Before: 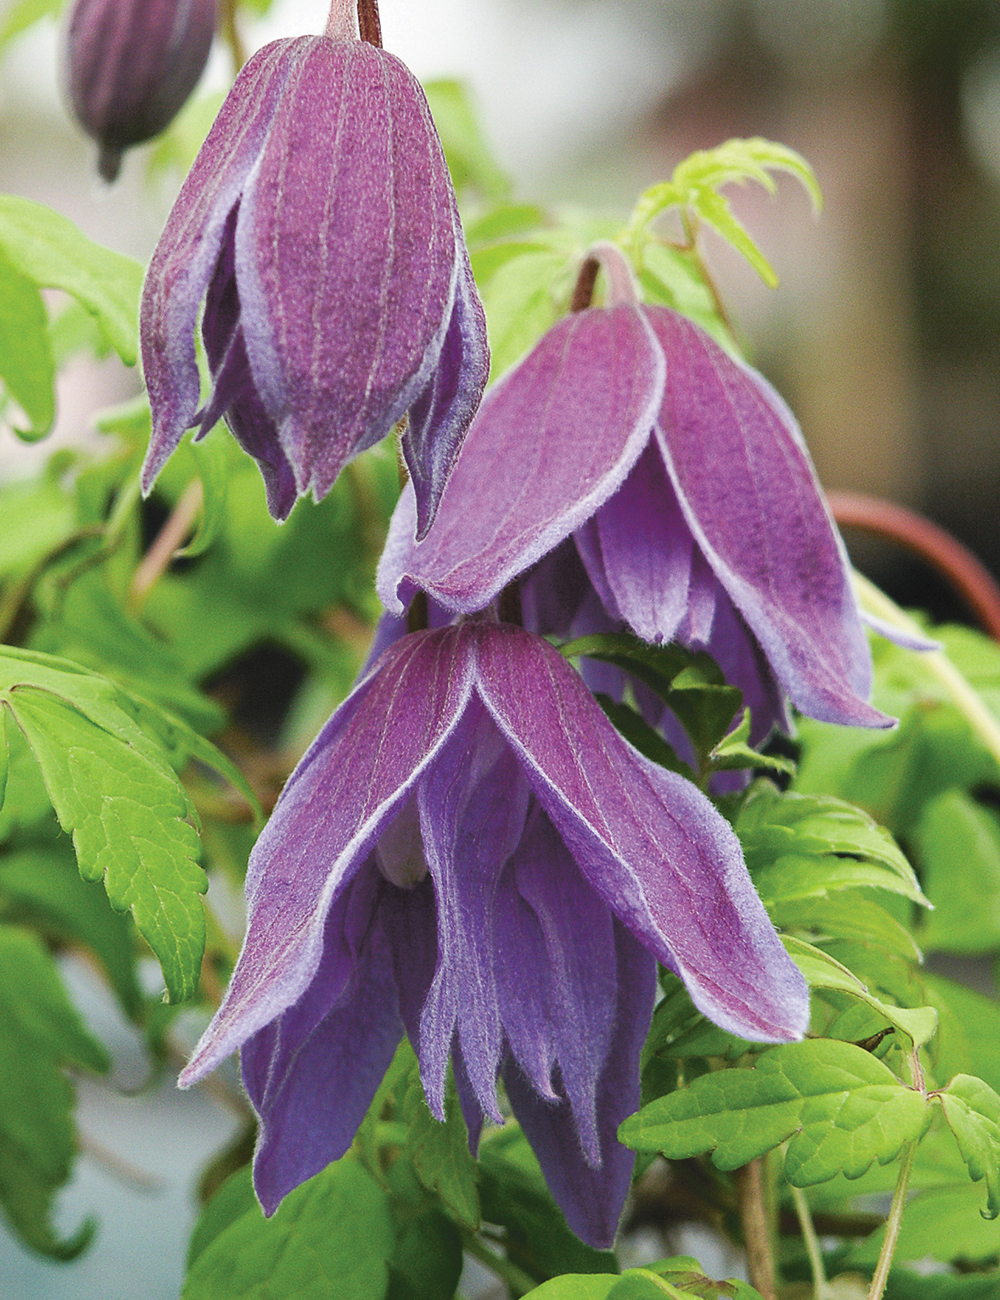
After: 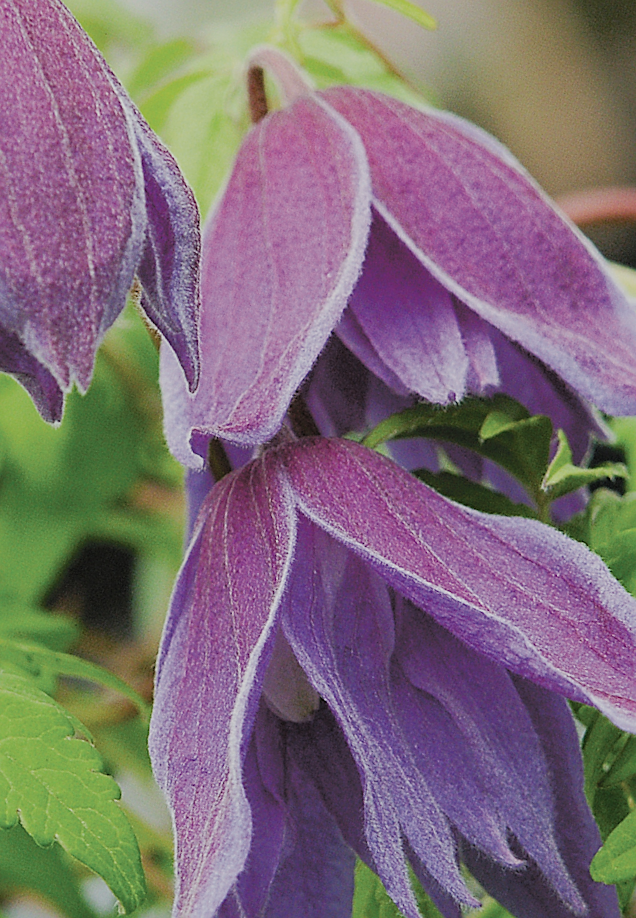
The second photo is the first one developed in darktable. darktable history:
filmic rgb: black relative exposure -6.62 EV, white relative exposure 4.72 EV, hardness 3.14, contrast 0.808, iterations of high-quality reconstruction 0
tone curve: curves: ch0 [(0, 0) (0.003, 0.003) (0.011, 0.011) (0.025, 0.024) (0.044, 0.044) (0.069, 0.068) (0.1, 0.098) (0.136, 0.133) (0.177, 0.174) (0.224, 0.22) (0.277, 0.272) (0.335, 0.329) (0.399, 0.392) (0.468, 0.46) (0.543, 0.546) (0.623, 0.626) (0.709, 0.711) (0.801, 0.802) (0.898, 0.898) (1, 1)], color space Lab, independent channels, preserve colors none
sharpen: on, module defaults
crop and rotate: angle 21.02°, left 6.914%, right 4.04%, bottom 1.15%
exposure: exposure 0.203 EV, compensate highlight preservation false
